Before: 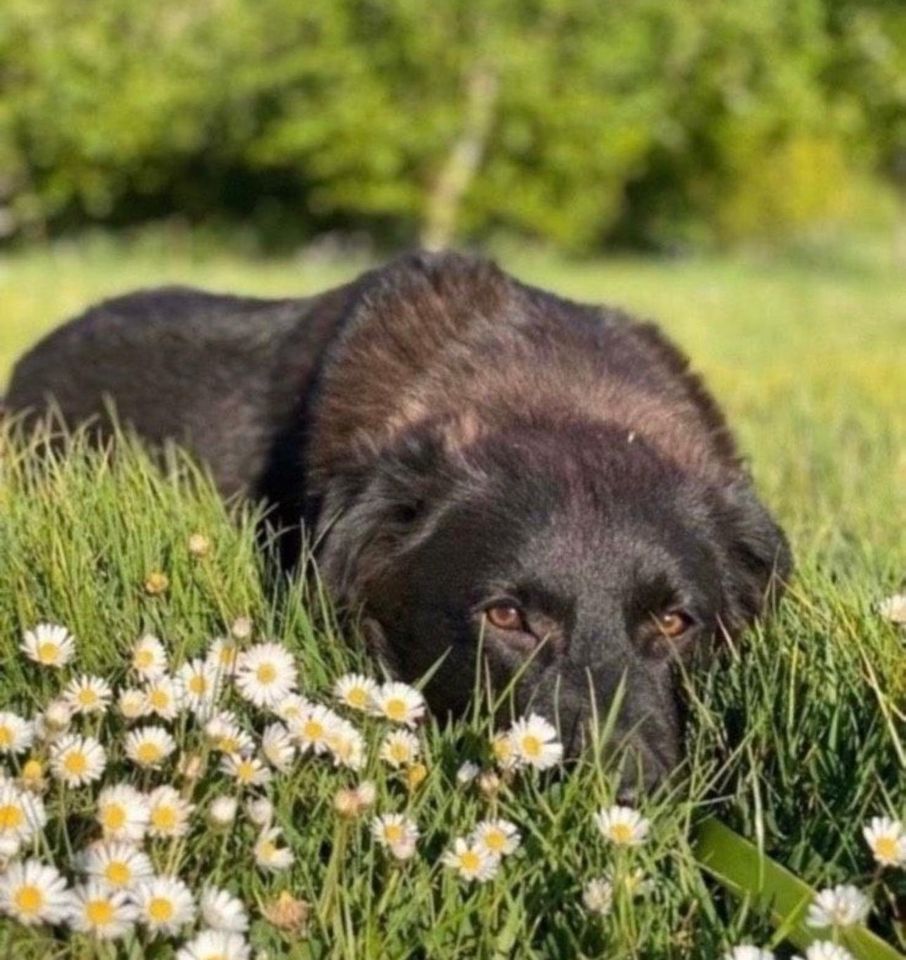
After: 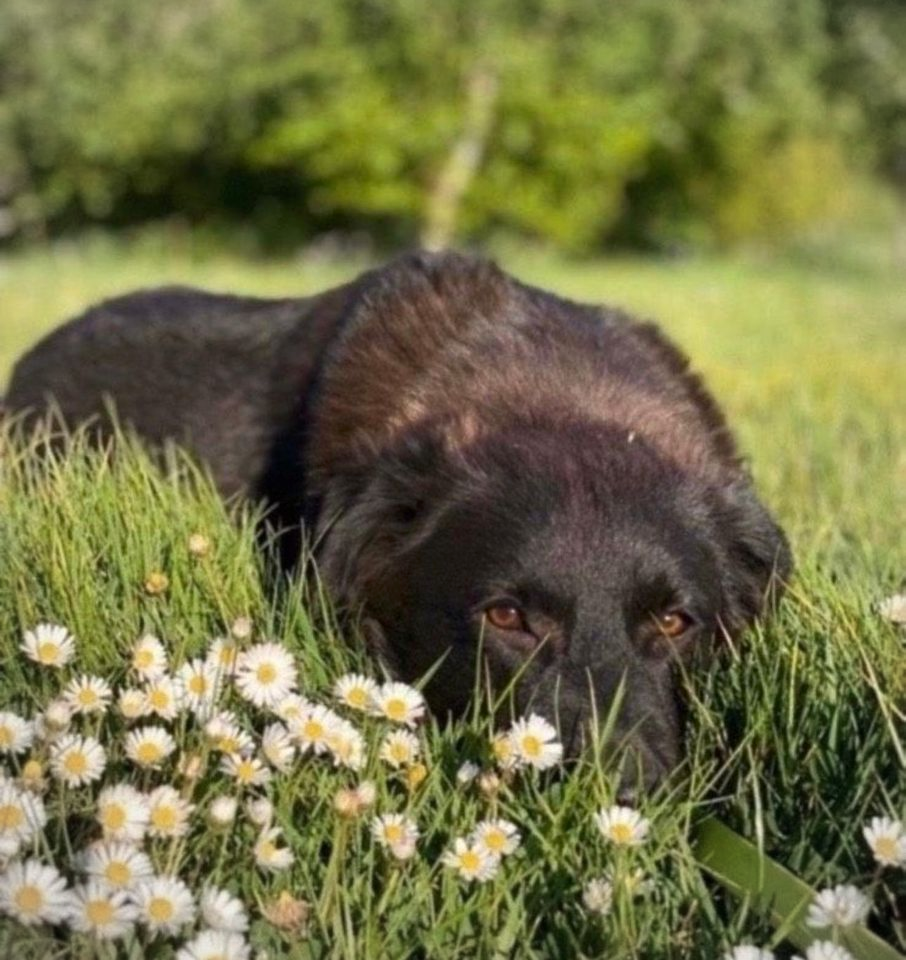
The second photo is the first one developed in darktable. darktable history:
shadows and highlights: shadows -87.12, highlights -35.7, soften with gaussian
vignetting: fall-off radius 60.9%, brightness -0.326
